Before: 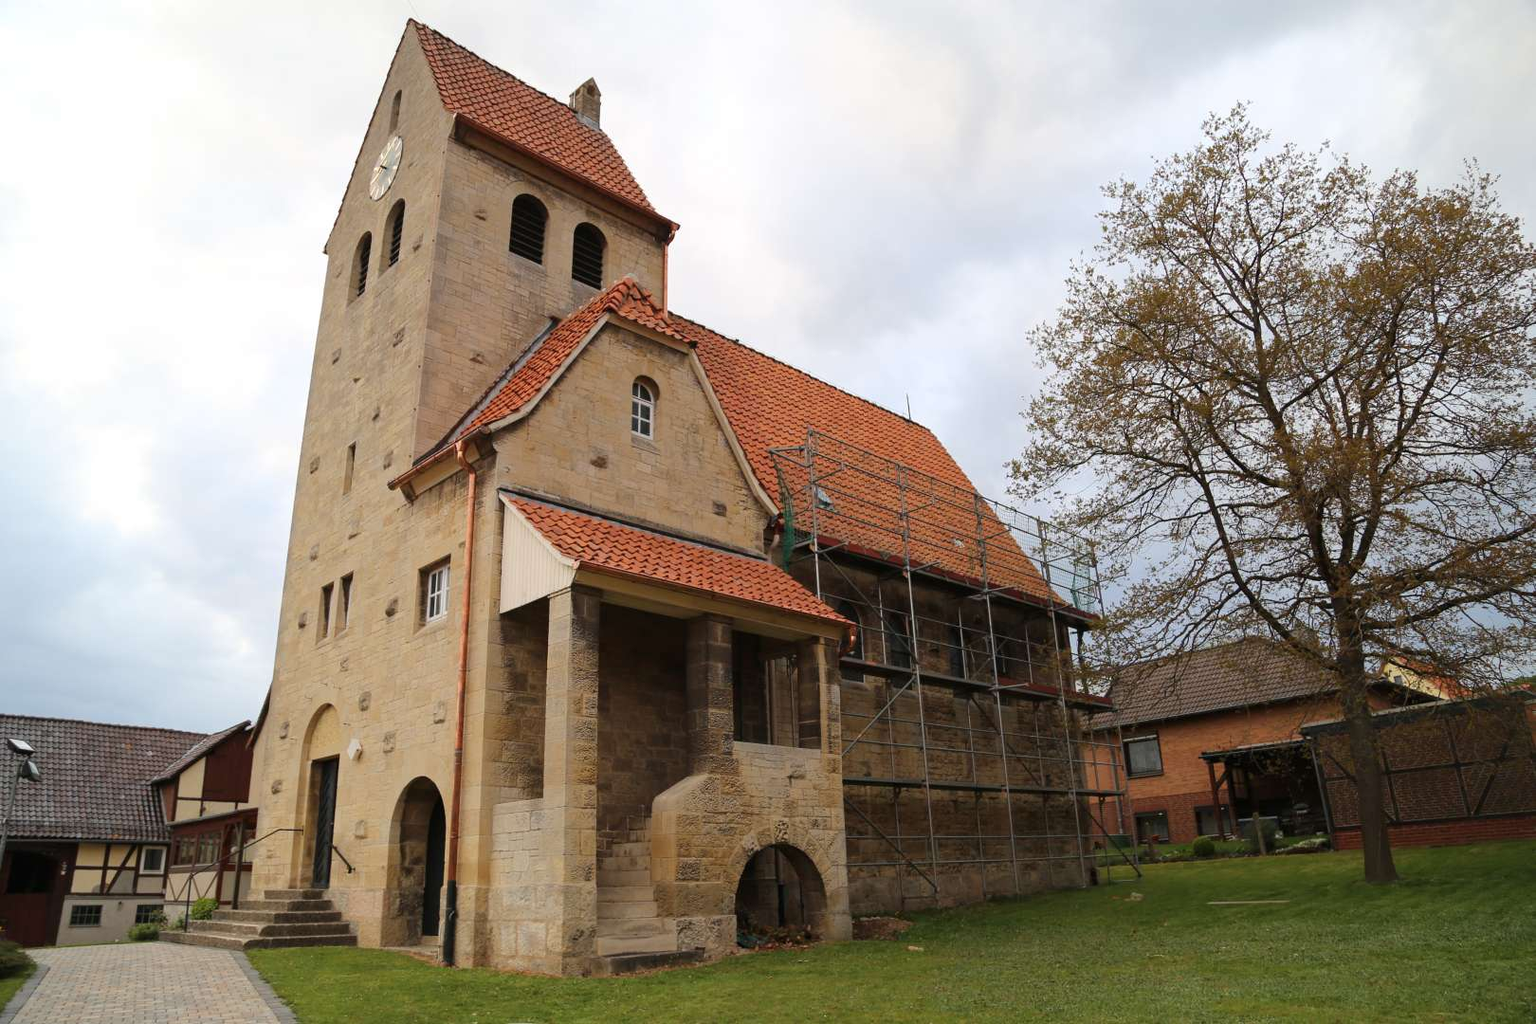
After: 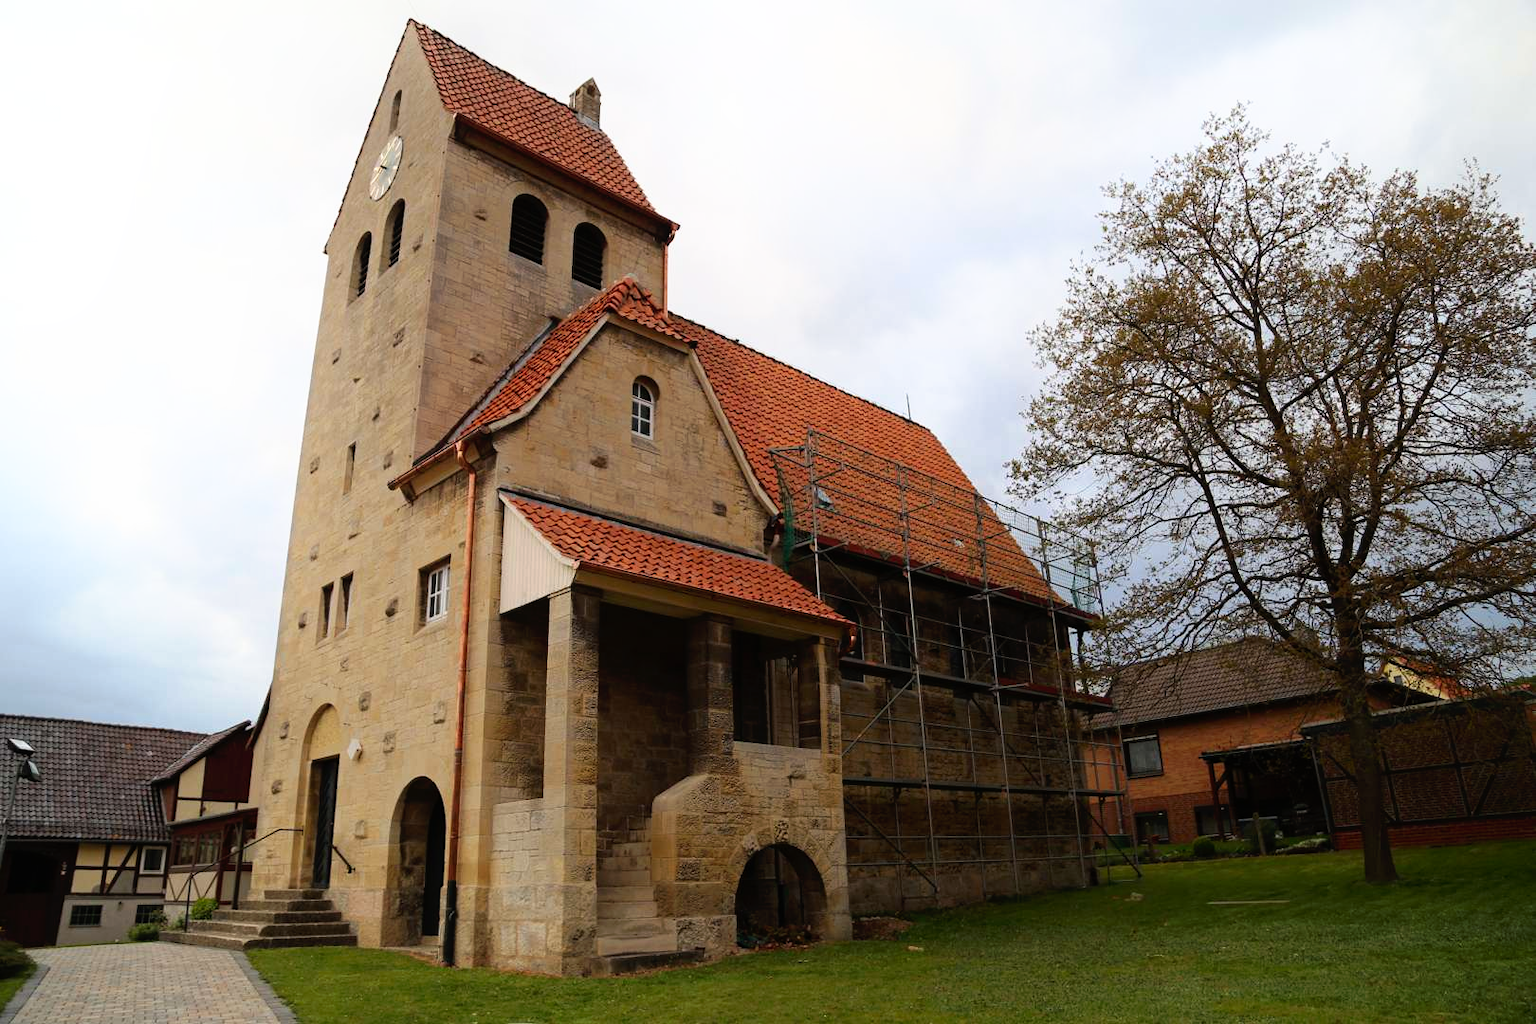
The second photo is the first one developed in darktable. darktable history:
exposure: exposure -0.072 EV, compensate highlight preservation false
tone curve: curves: ch0 [(0, 0) (0.003, 0.004) (0.011, 0.008) (0.025, 0.012) (0.044, 0.02) (0.069, 0.028) (0.1, 0.034) (0.136, 0.059) (0.177, 0.1) (0.224, 0.151) (0.277, 0.203) (0.335, 0.266) (0.399, 0.344) (0.468, 0.414) (0.543, 0.507) (0.623, 0.602) (0.709, 0.704) (0.801, 0.804) (0.898, 0.927) (1, 1)], preserve colors none
shadows and highlights: shadows -24.28, highlights 49.77, soften with gaussian
